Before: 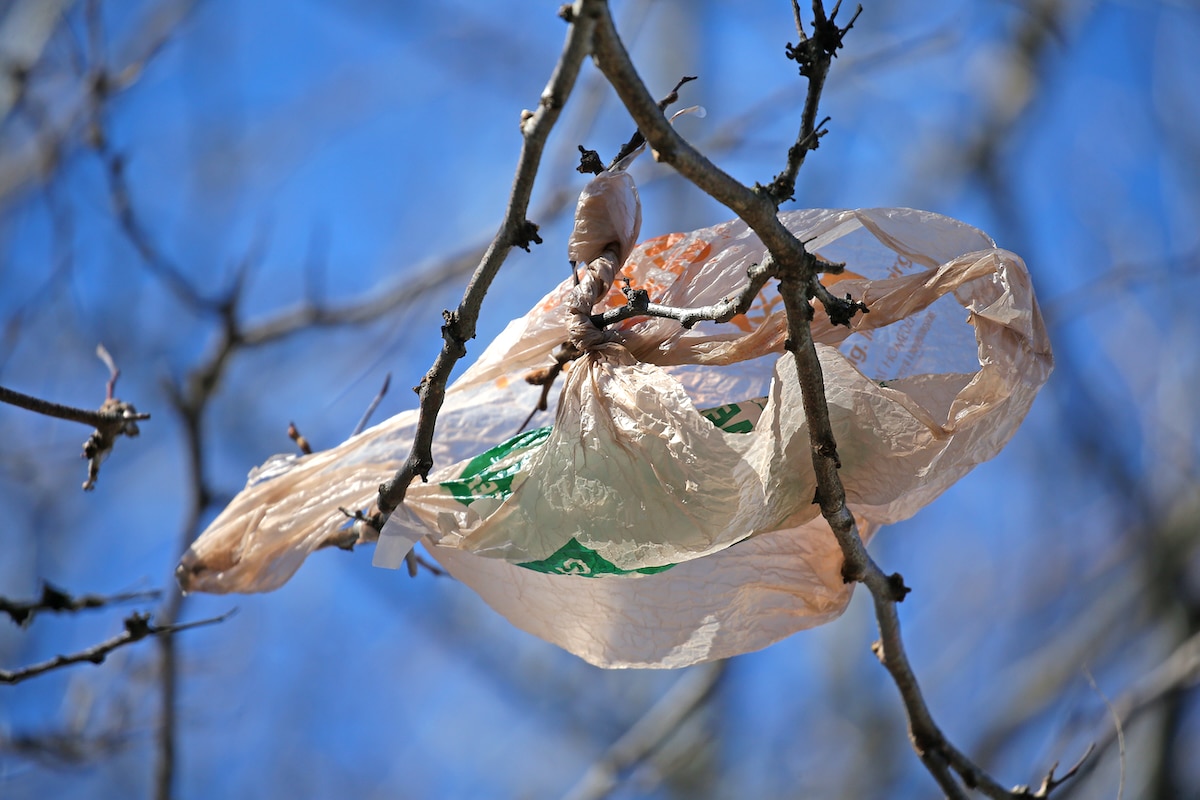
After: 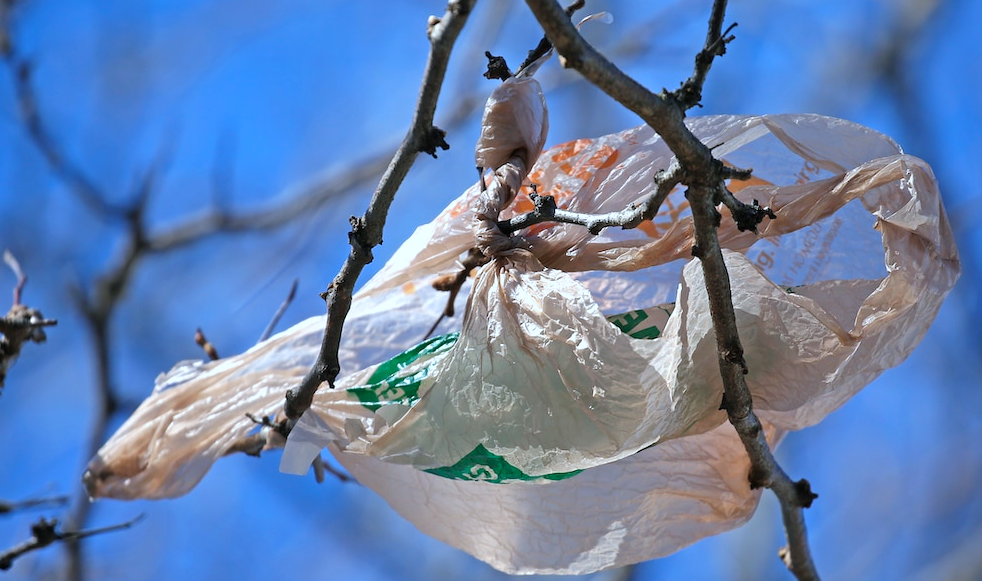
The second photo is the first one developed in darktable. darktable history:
crop: left 7.771%, top 11.87%, right 10.323%, bottom 15.419%
exposure: compensate highlight preservation false
color calibration: x 0.372, y 0.386, temperature 4285.77 K, saturation algorithm version 1 (2020)
shadows and highlights: soften with gaussian
